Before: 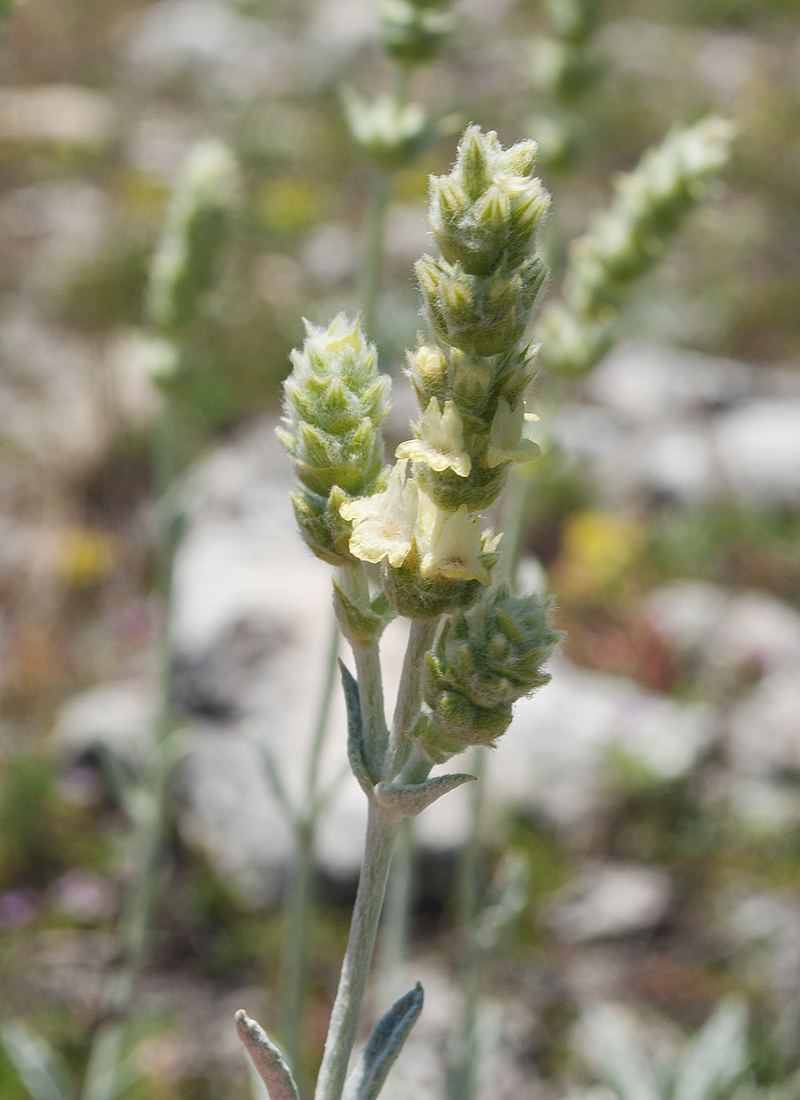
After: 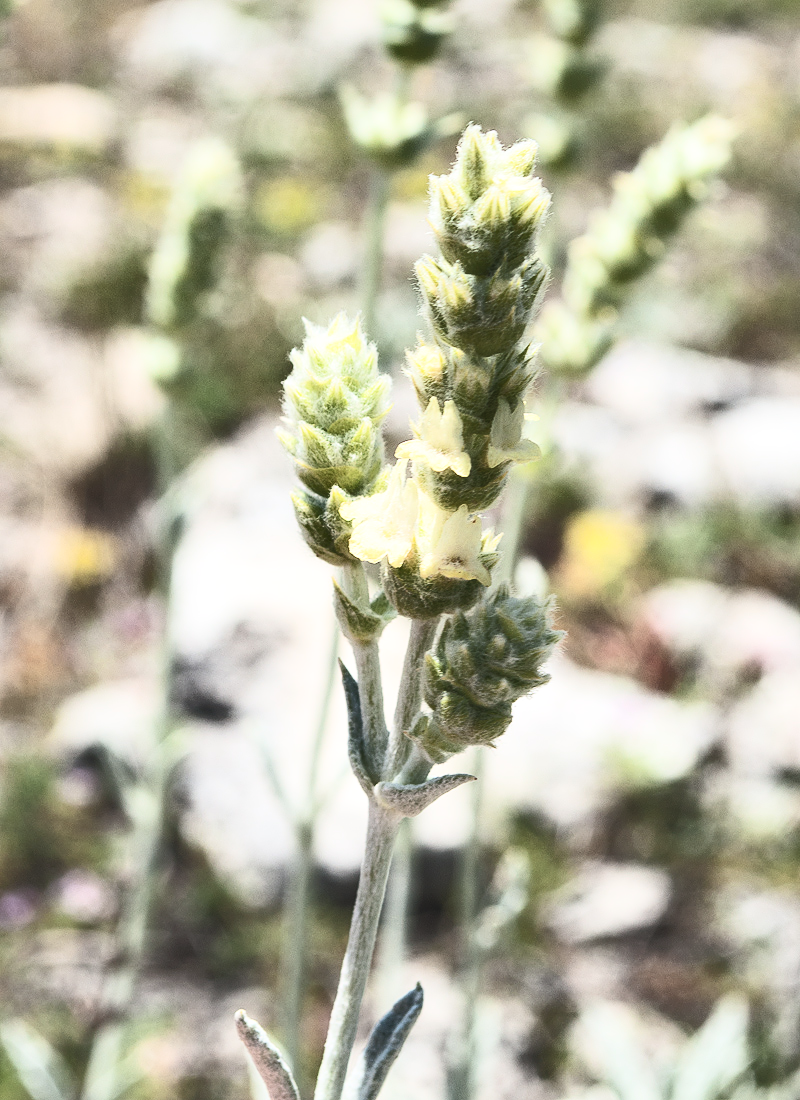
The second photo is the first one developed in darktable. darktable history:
contrast brightness saturation: contrast 0.425, brightness 0.55, saturation -0.191
tone equalizer: -8 EV -0.418 EV, -7 EV -0.392 EV, -6 EV -0.367 EV, -5 EV -0.19 EV, -3 EV 0.228 EV, -2 EV 0.333 EV, -1 EV 0.366 EV, +0 EV 0.415 EV, edges refinement/feathering 500, mask exposure compensation -1.57 EV, preserve details no
shadows and highlights: low approximation 0.01, soften with gaussian
